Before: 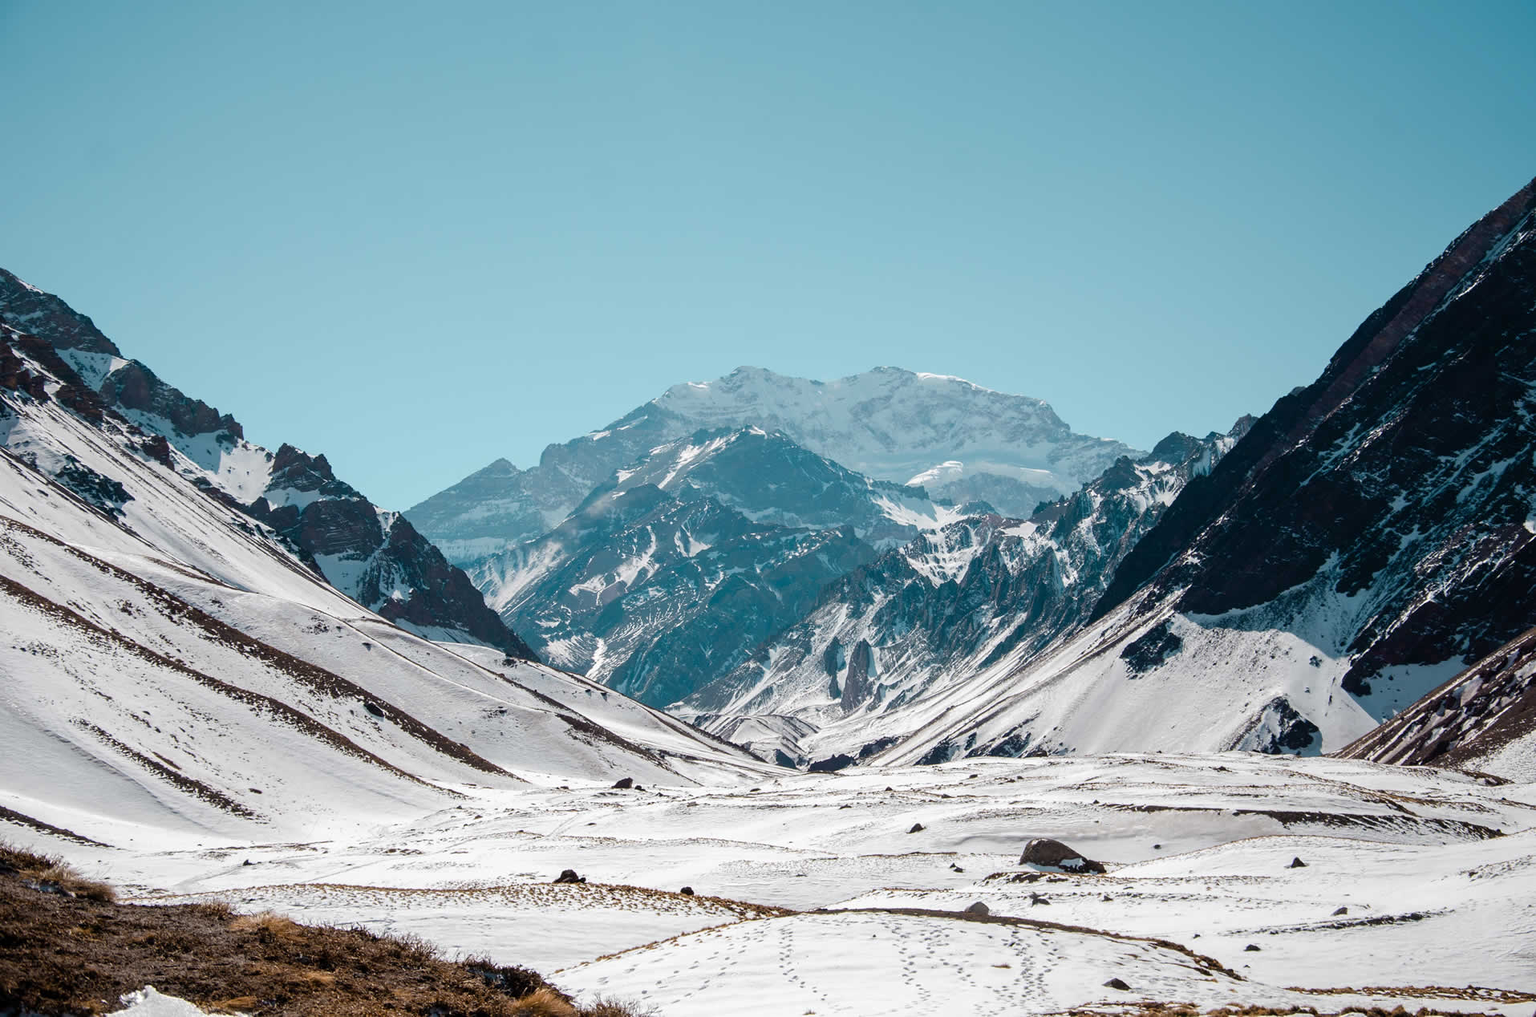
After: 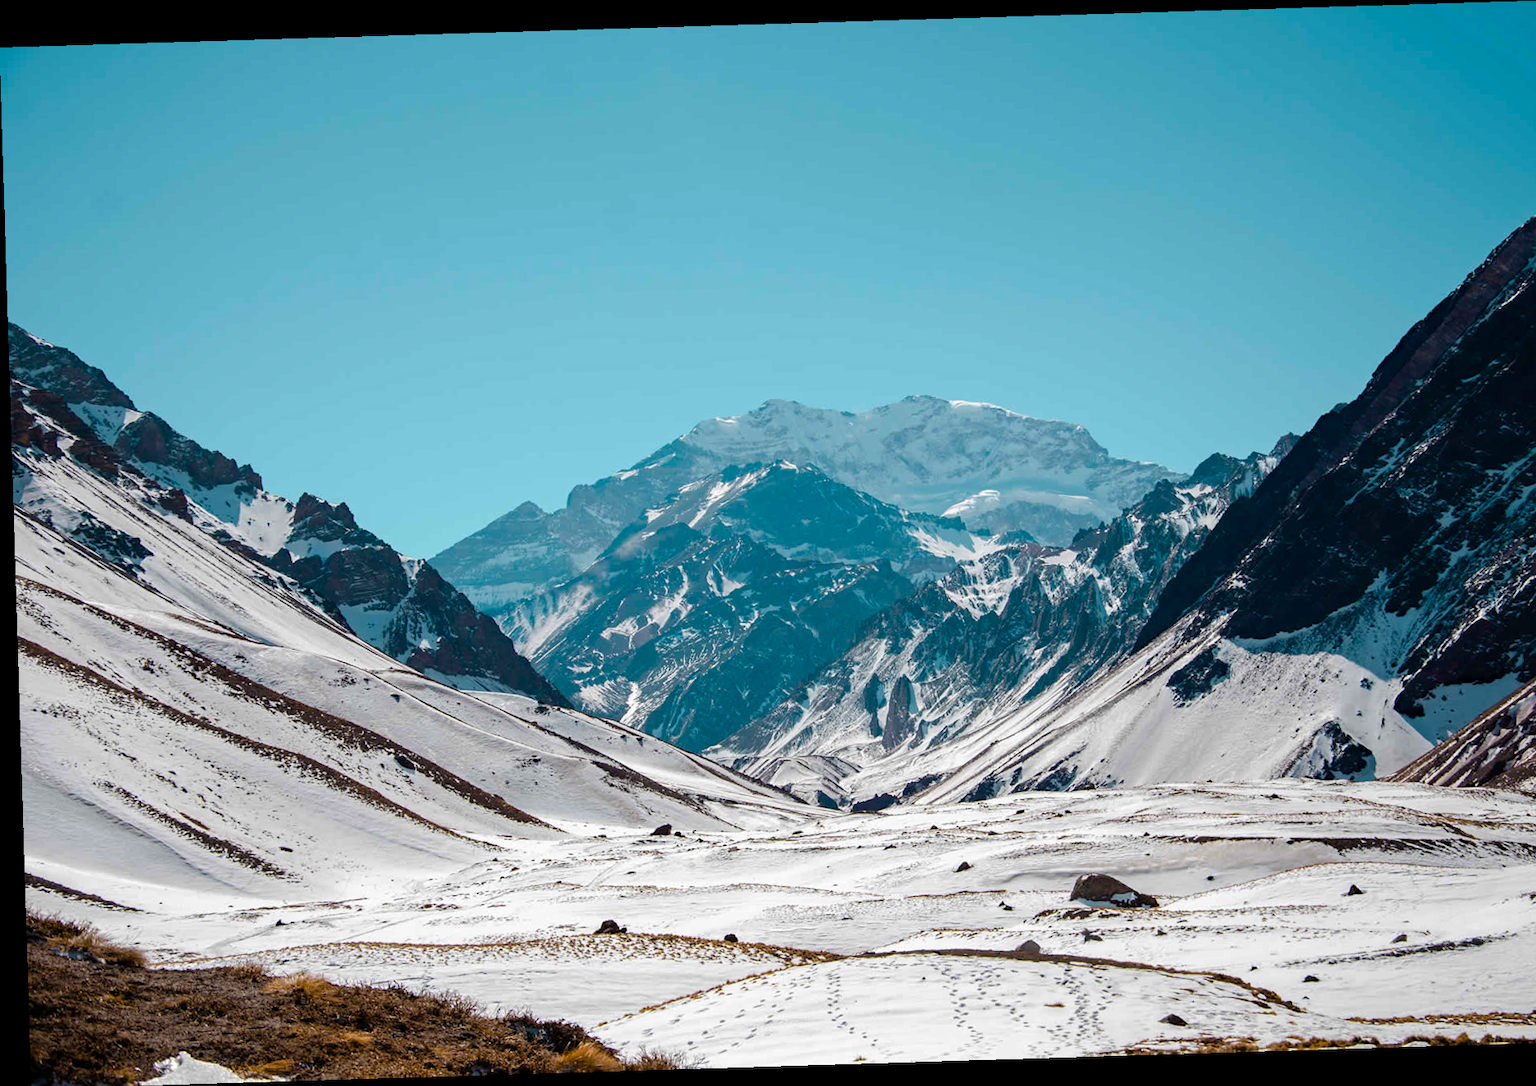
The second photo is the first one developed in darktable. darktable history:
haze removal: compatibility mode true, adaptive false
rotate and perspective: rotation -1.75°, automatic cropping off
crop: right 4.126%, bottom 0.031%
base curve: curves: ch0 [(0, 0) (0.472, 0.455) (1, 1)], preserve colors none
color balance rgb: perceptual saturation grading › global saturation 30%
